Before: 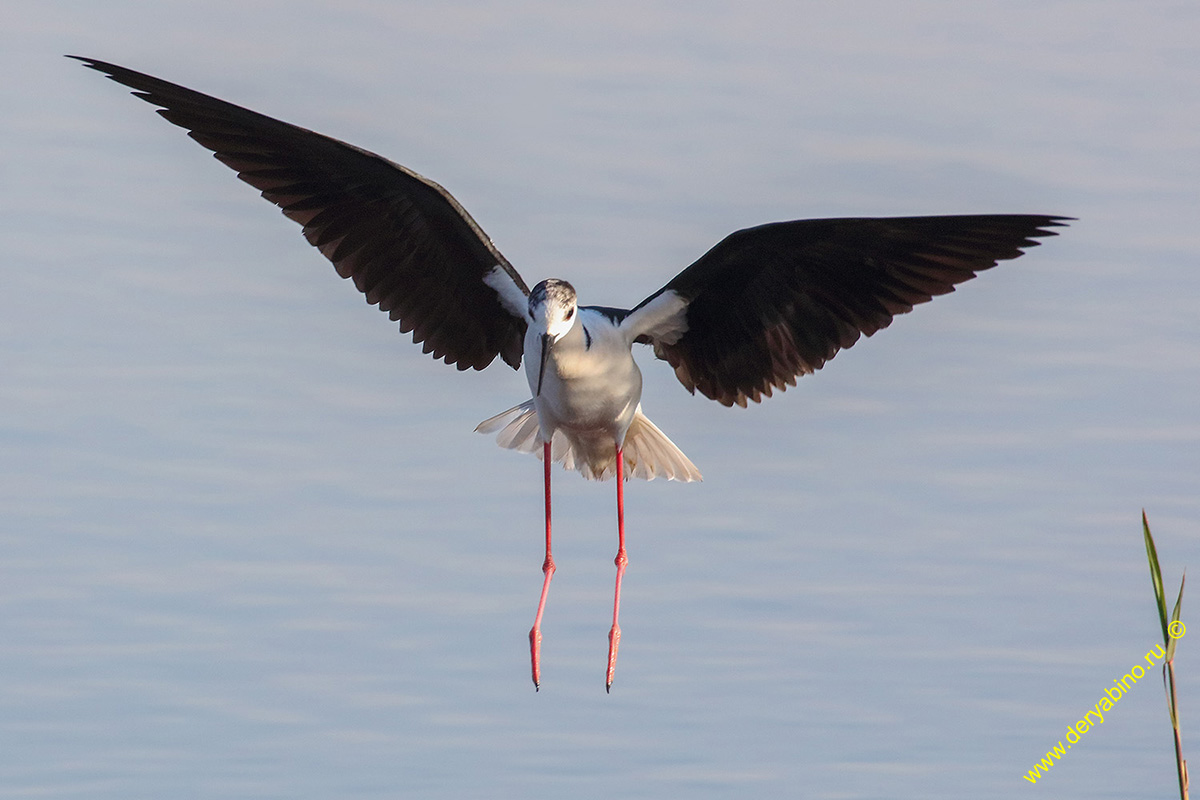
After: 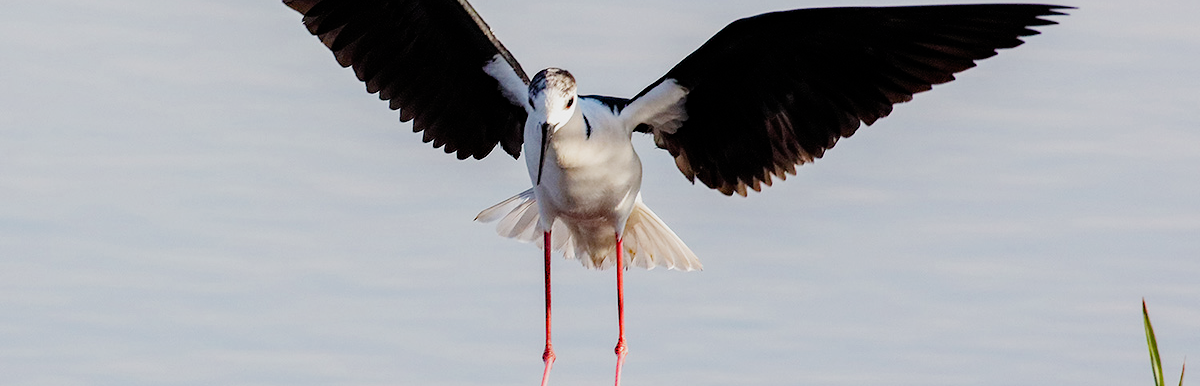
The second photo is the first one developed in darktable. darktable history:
haze removal: compatibility mode true, adaptive false
crop and rotate: top 26.522%, bottom 25.127%
filmic rgb: black relative exposure -7.65 EV, white relative exposure 4.56 EV, hardness 3.61, preserve chrominance no, color science v4 (2020), contrast in shadows soft
tone equalizer: -8 EV -0.731 EV, -7 EV -0.734 EV, -6 EV -0.572 EV, -5 EV -0.361 EV, -3 EV 0.382 EV, -2 EV 0.6 EV, -1 EV 0.699 EV, +0 EV 0.752 EV
